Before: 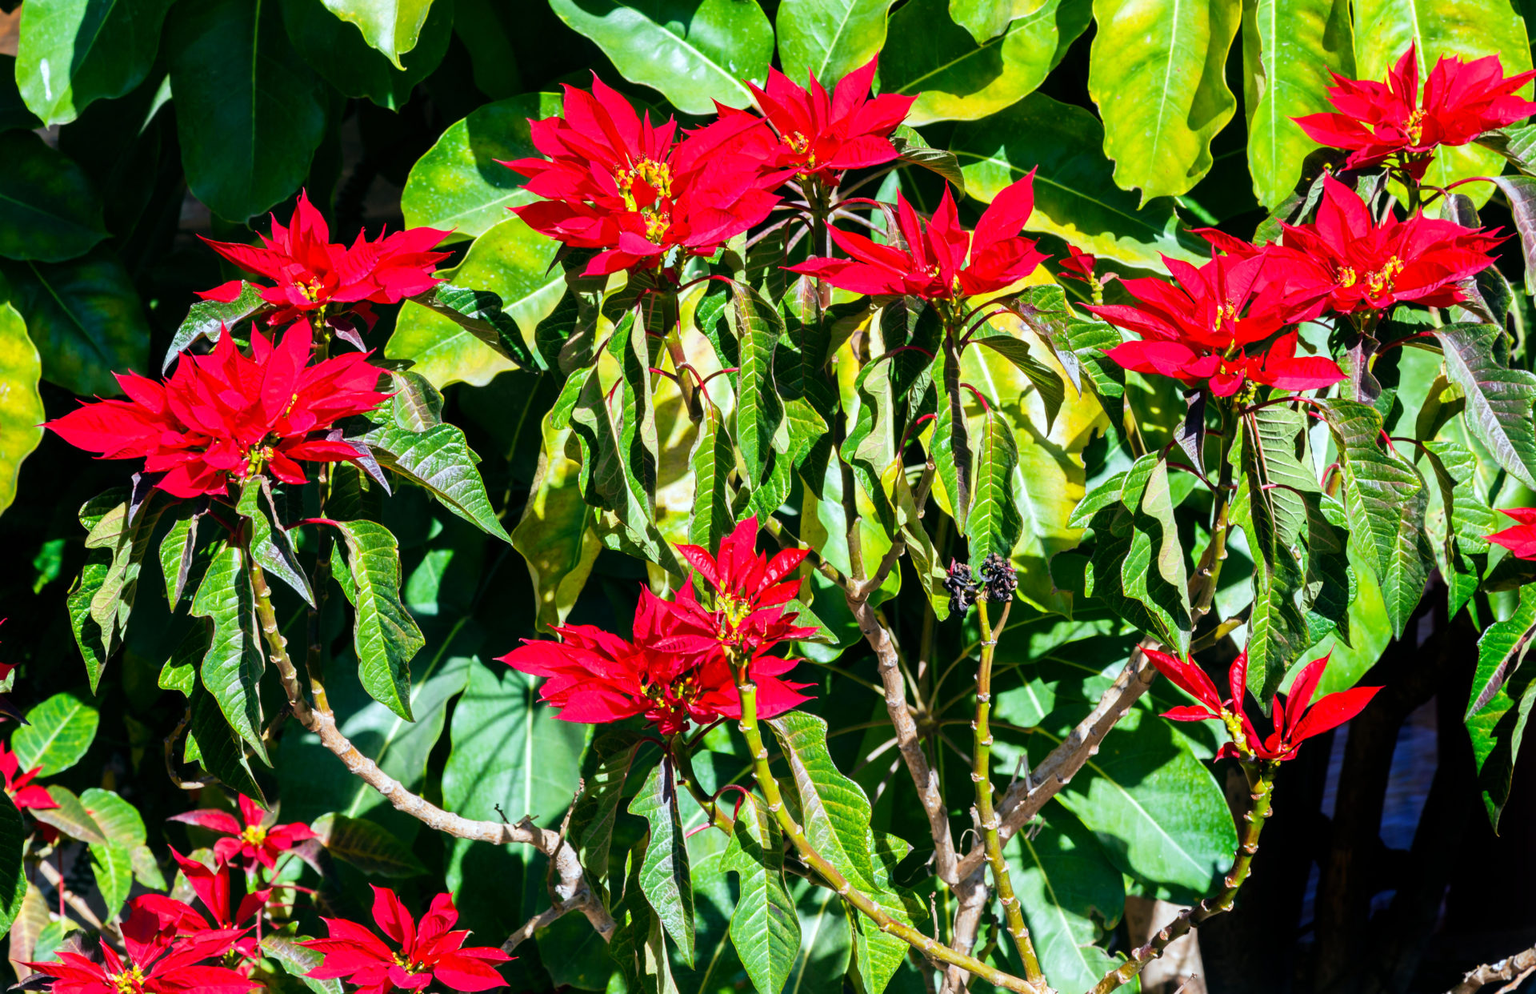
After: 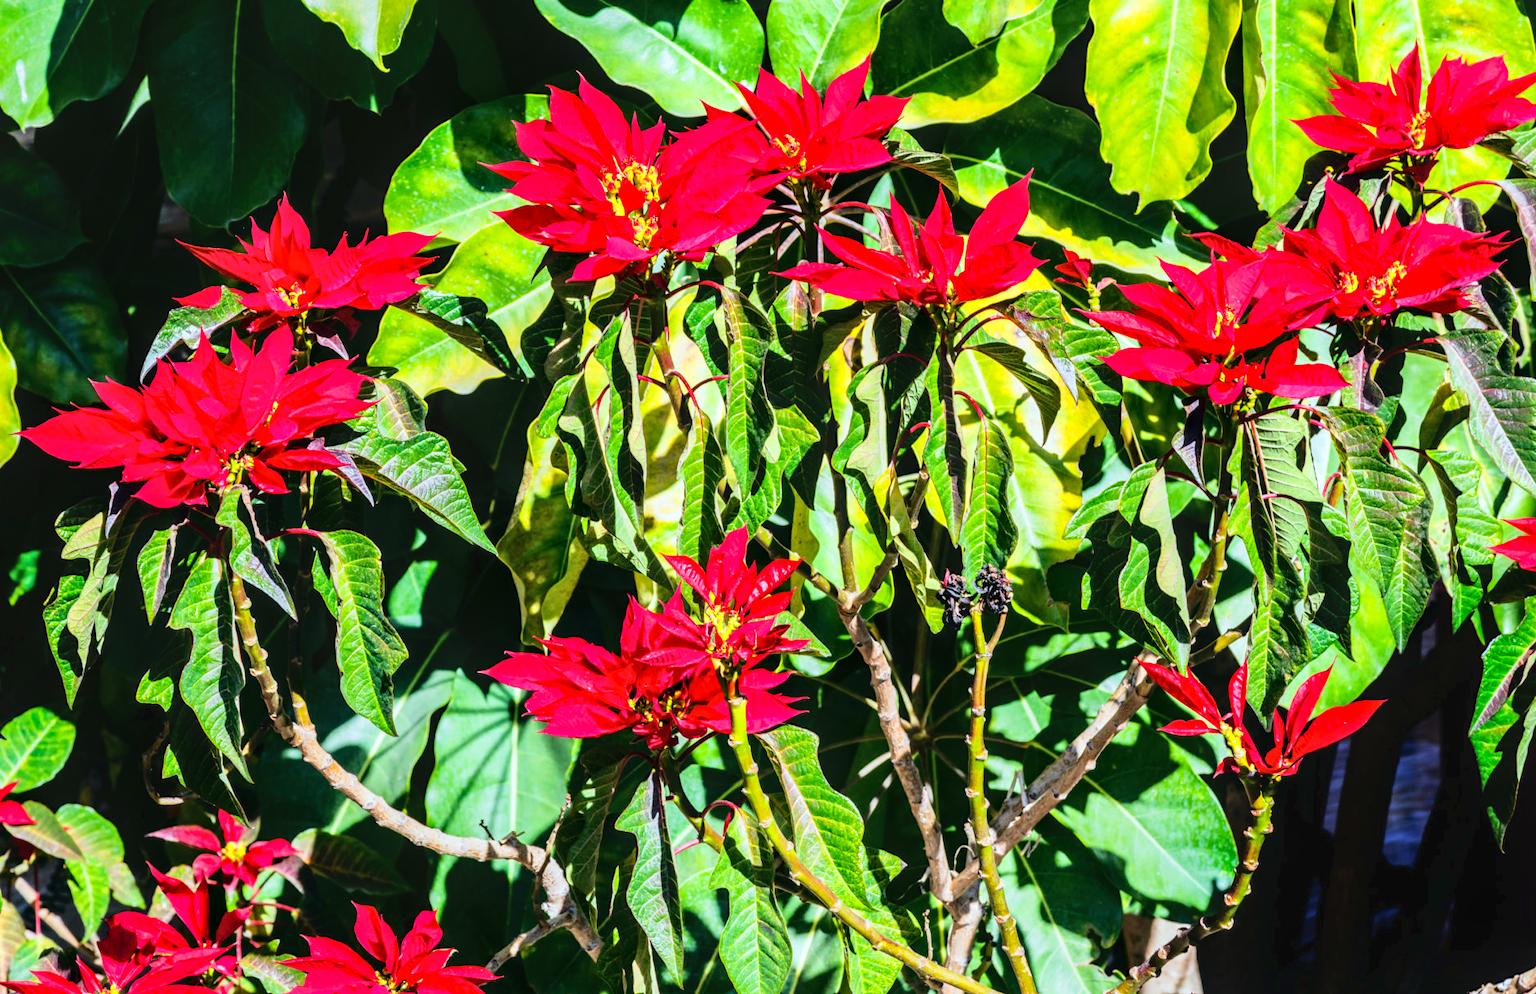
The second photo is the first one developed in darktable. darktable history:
tone curve: curves: ch0 [(0, 0) (0.003, 0.012) (0.011, 0.015) (0.025, 0.023) (0.044, 0.036) (0.069, 0.047) (0.1, 0.062) (0.136, 0.1) (0.177, 0.15) (0.224, 0.219) (0.277, 0.3) (0.335, 0.401) (0.399, 0.49) (0.468, 0.569) (0.543, 0.641) (0.623, 0.73) (0.709, 0.806) (0.801, 0.88) (0.898, 0.939) (1, 1)]
crop: left 1.663%, right 0.27%, bottom 1.783%
local contrast: on, module defaults
